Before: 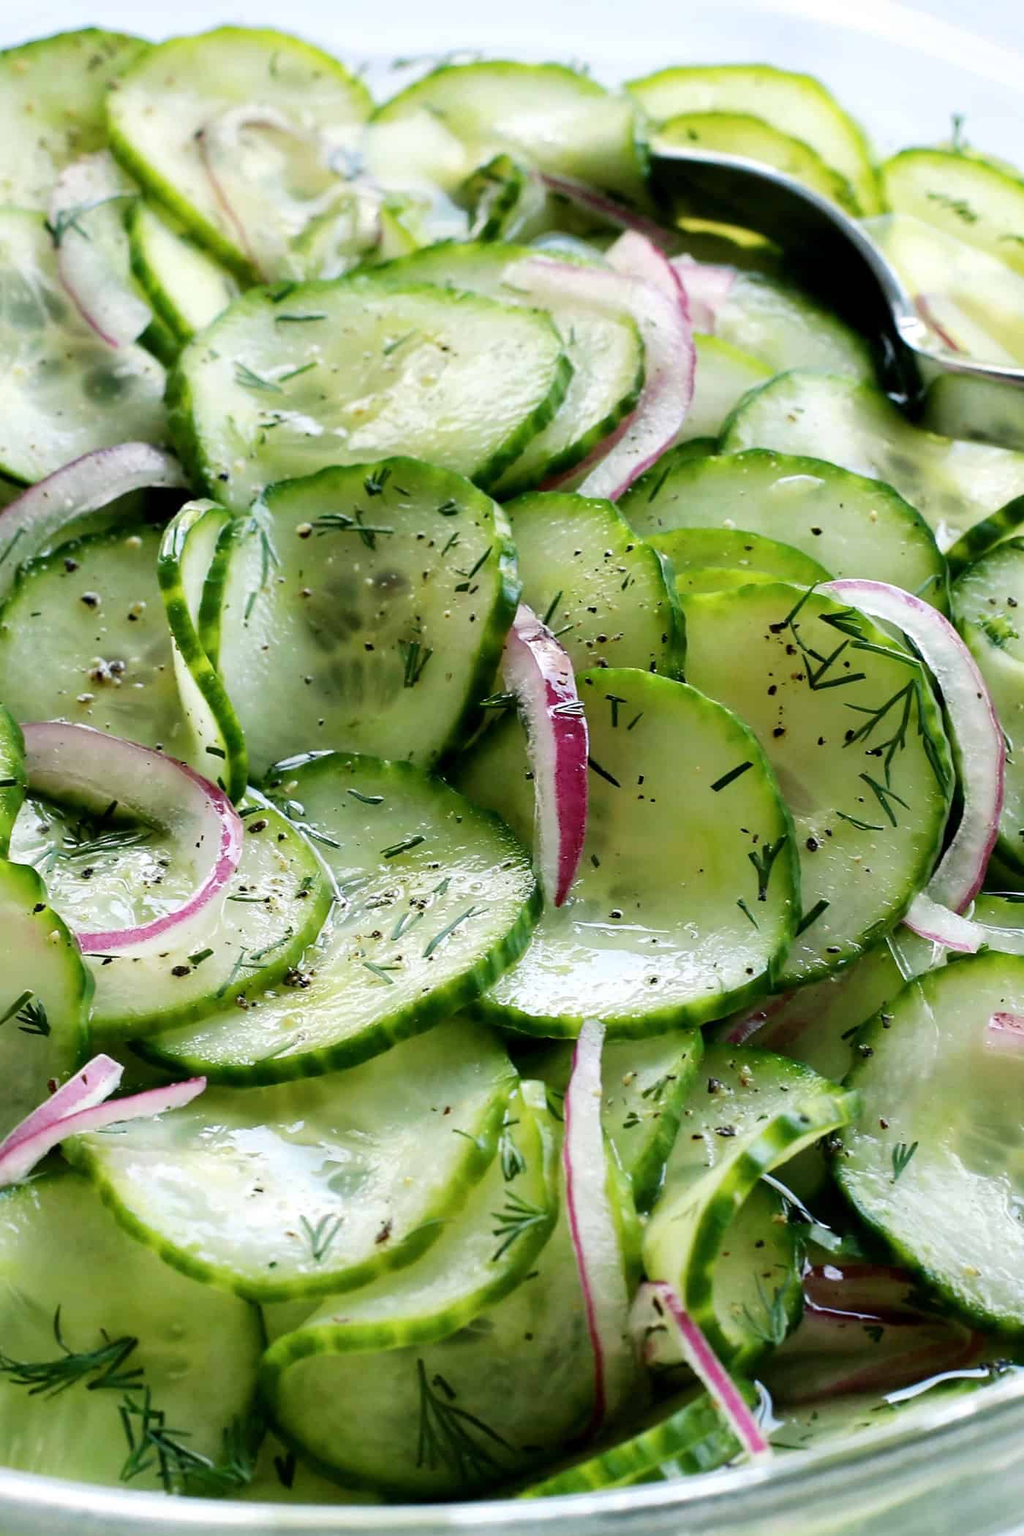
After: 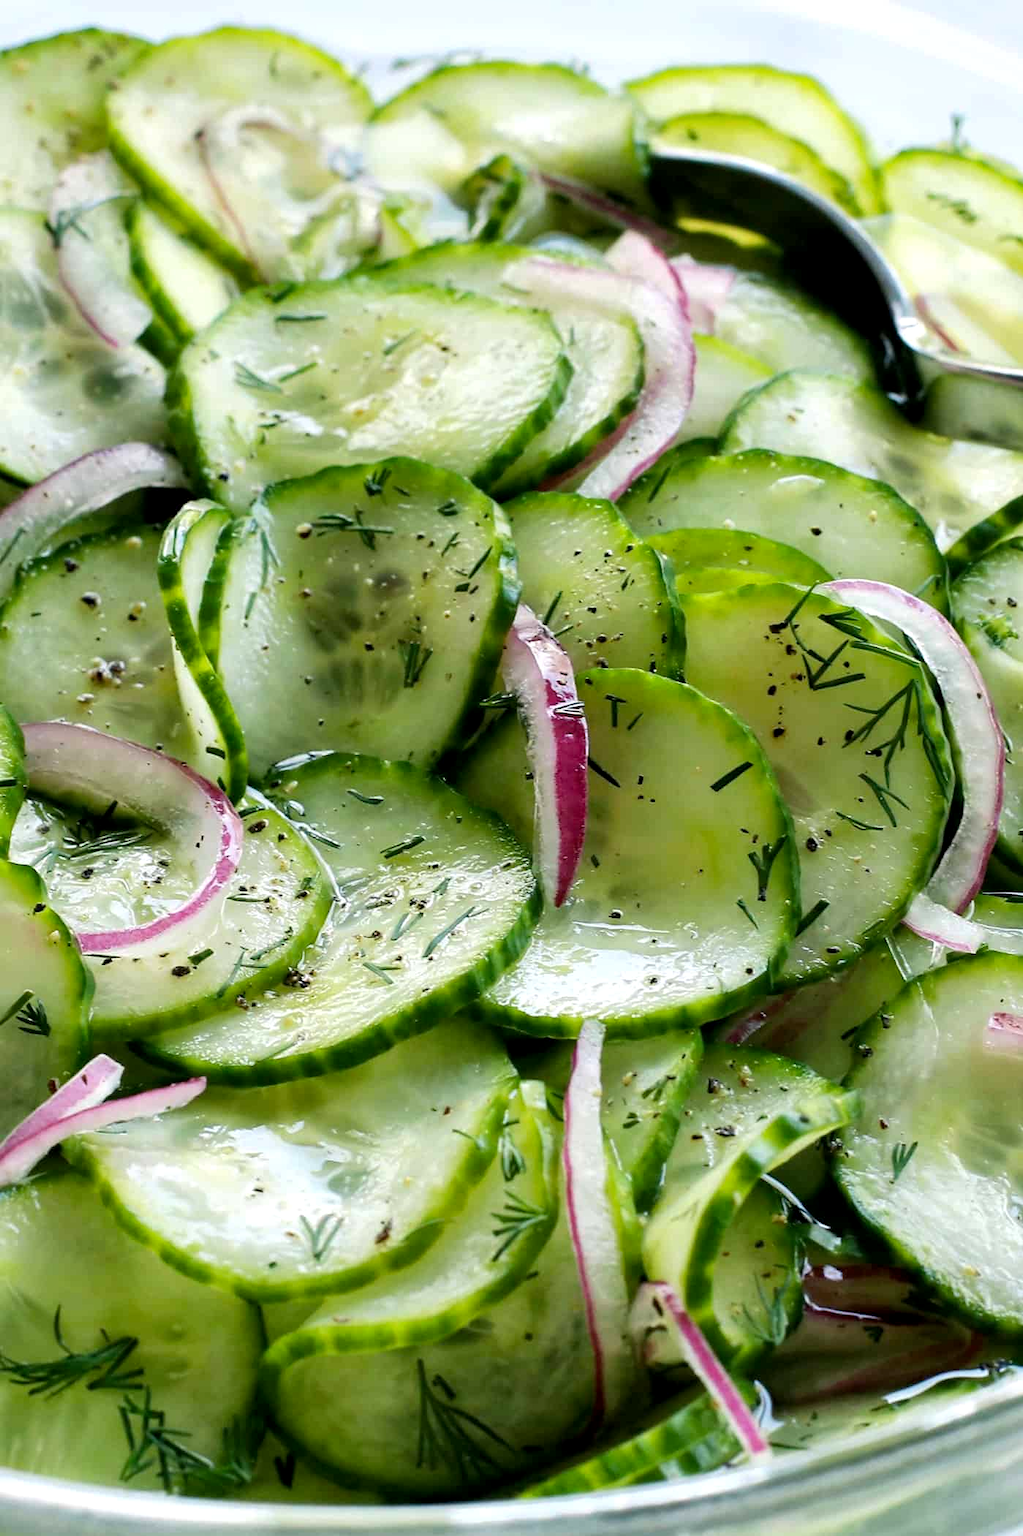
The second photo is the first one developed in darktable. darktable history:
local contrast: highlights 103%, shadows 100%, detail 119%, midtone range 0.2
color balance rgb: perceptual saturation grading › global saturation 0.841%, global vibrance 20%
